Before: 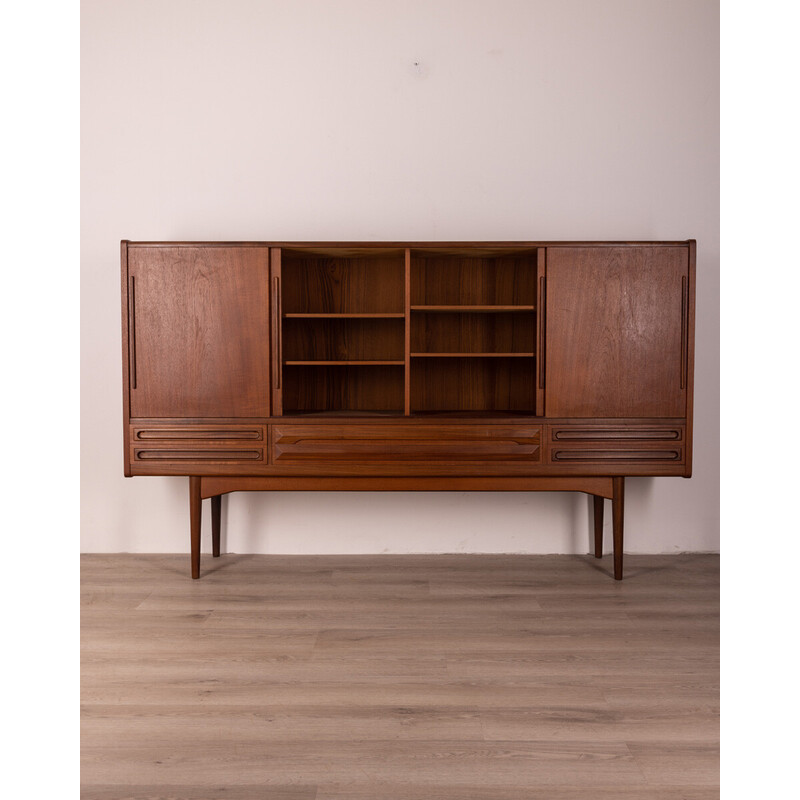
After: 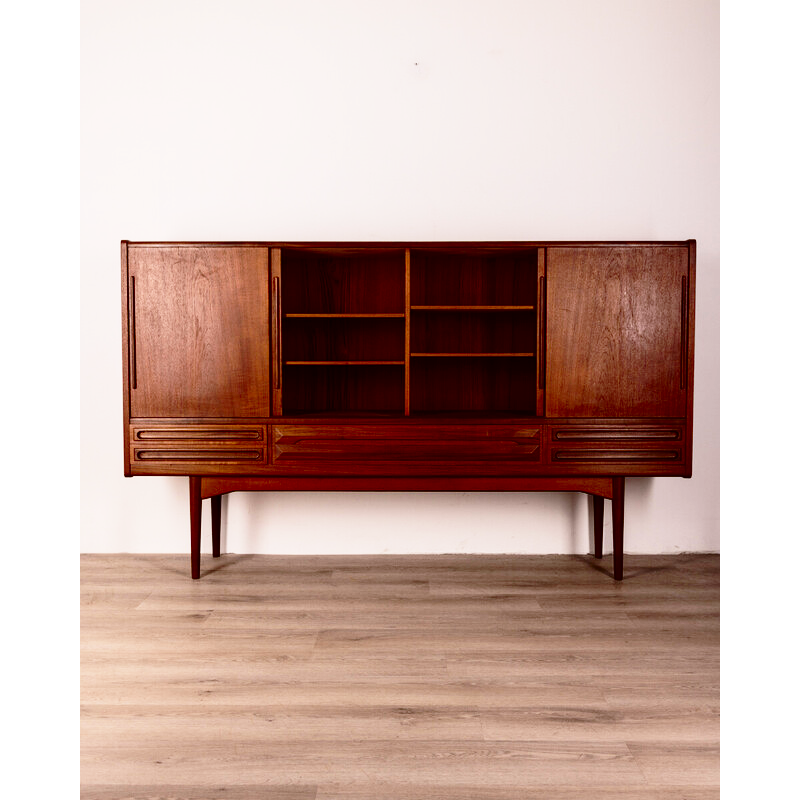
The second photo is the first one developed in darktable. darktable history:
base curve: curves: ch0 [(0, 0) (0.028, 0.03) (0.121, 0.232) (0.46, 0.748) (0.859, 0.968) (1, 1)], preserve colors none
contrast brightness saturation: contrast 0.195, brightness -0.231, saturation 0.112
